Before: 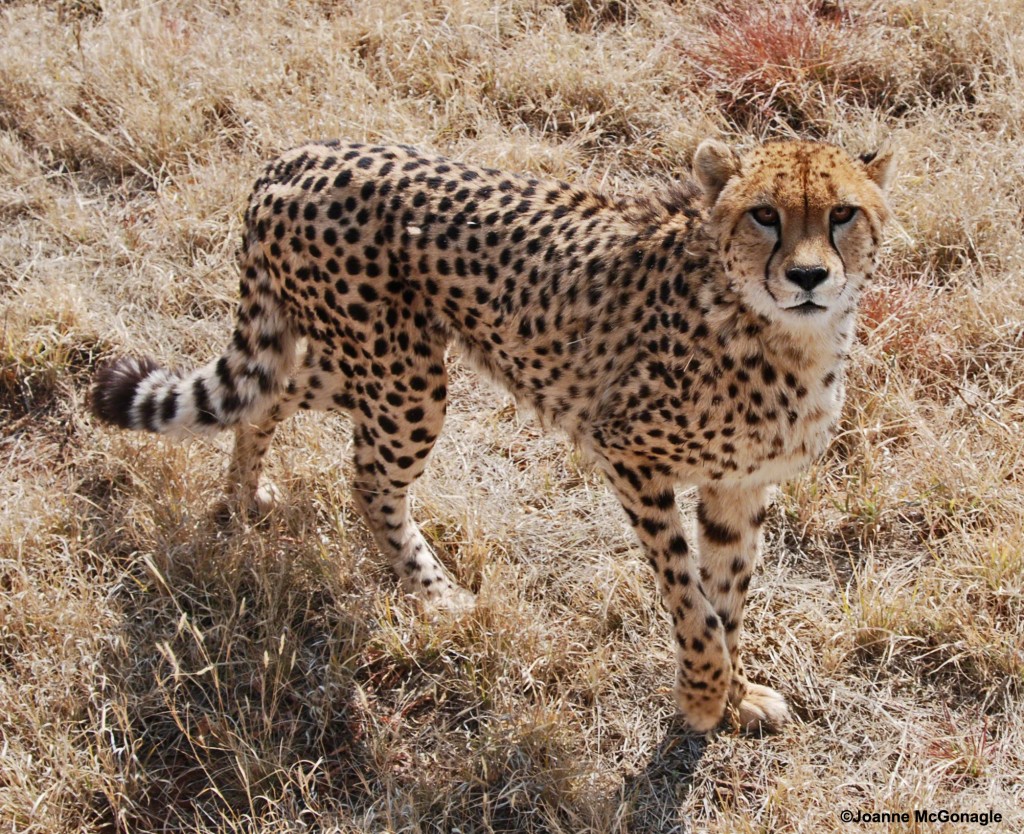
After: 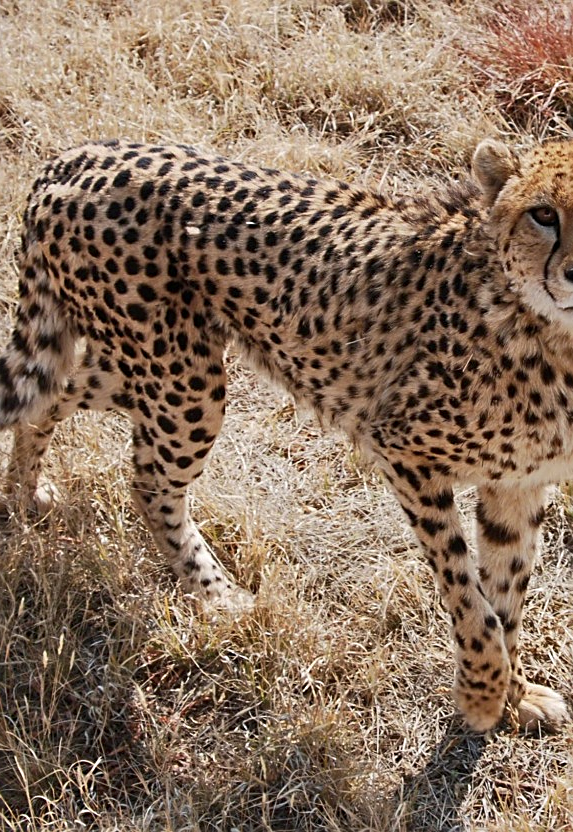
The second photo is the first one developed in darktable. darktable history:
crop: left 21.674%, right 22.086%
sharpen: on, module defaults
